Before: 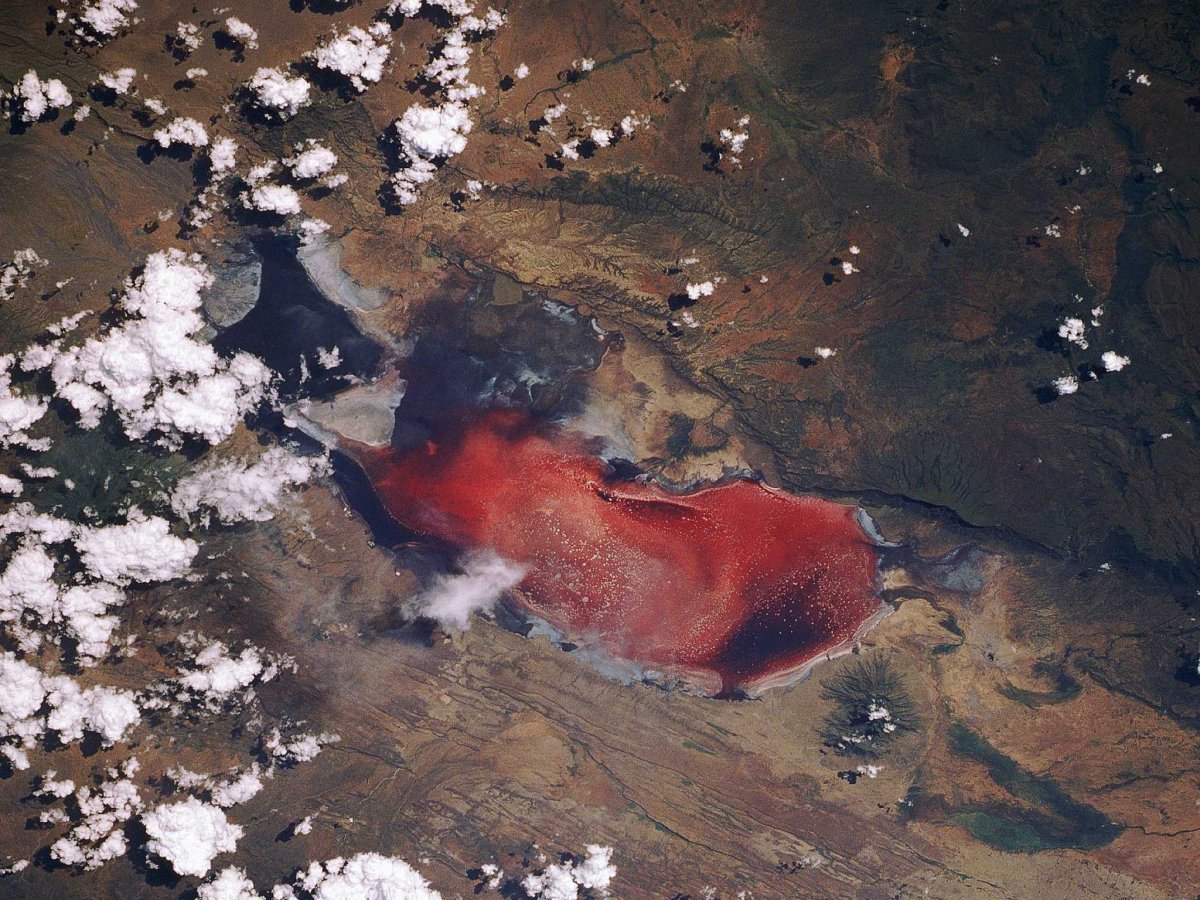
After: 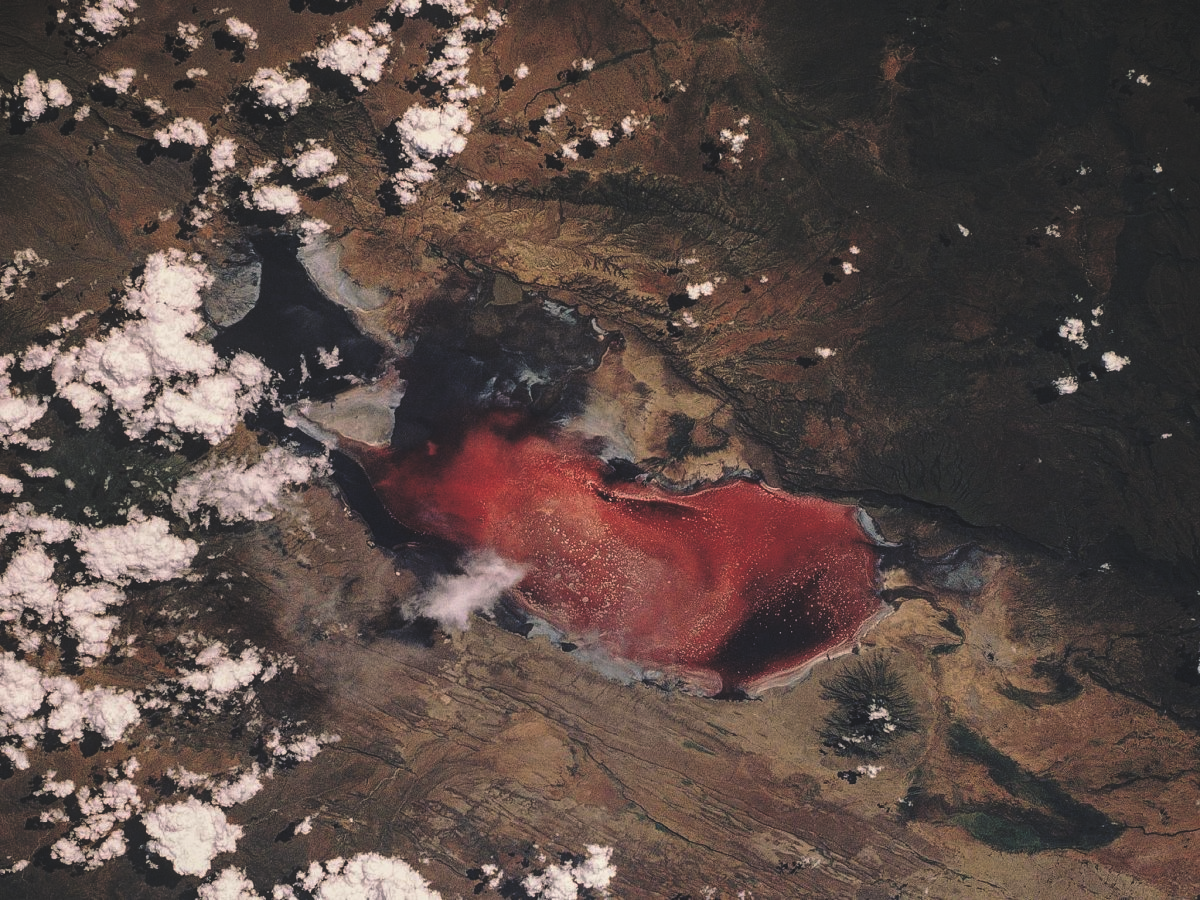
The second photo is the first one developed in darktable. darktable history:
rgb curve: curves: ch0 [(0, 0.186) (0.314, 0.284) (0.775, 0.708) (1, 1)], compensate middle gray true, preserve colors none
white balance: red 1.045, blue 0.932
local contrast: on, module defaults
filmic rgb: black relative exposure -5.83 EV, white relative exposure 3.4 EV, hardness 3.68
